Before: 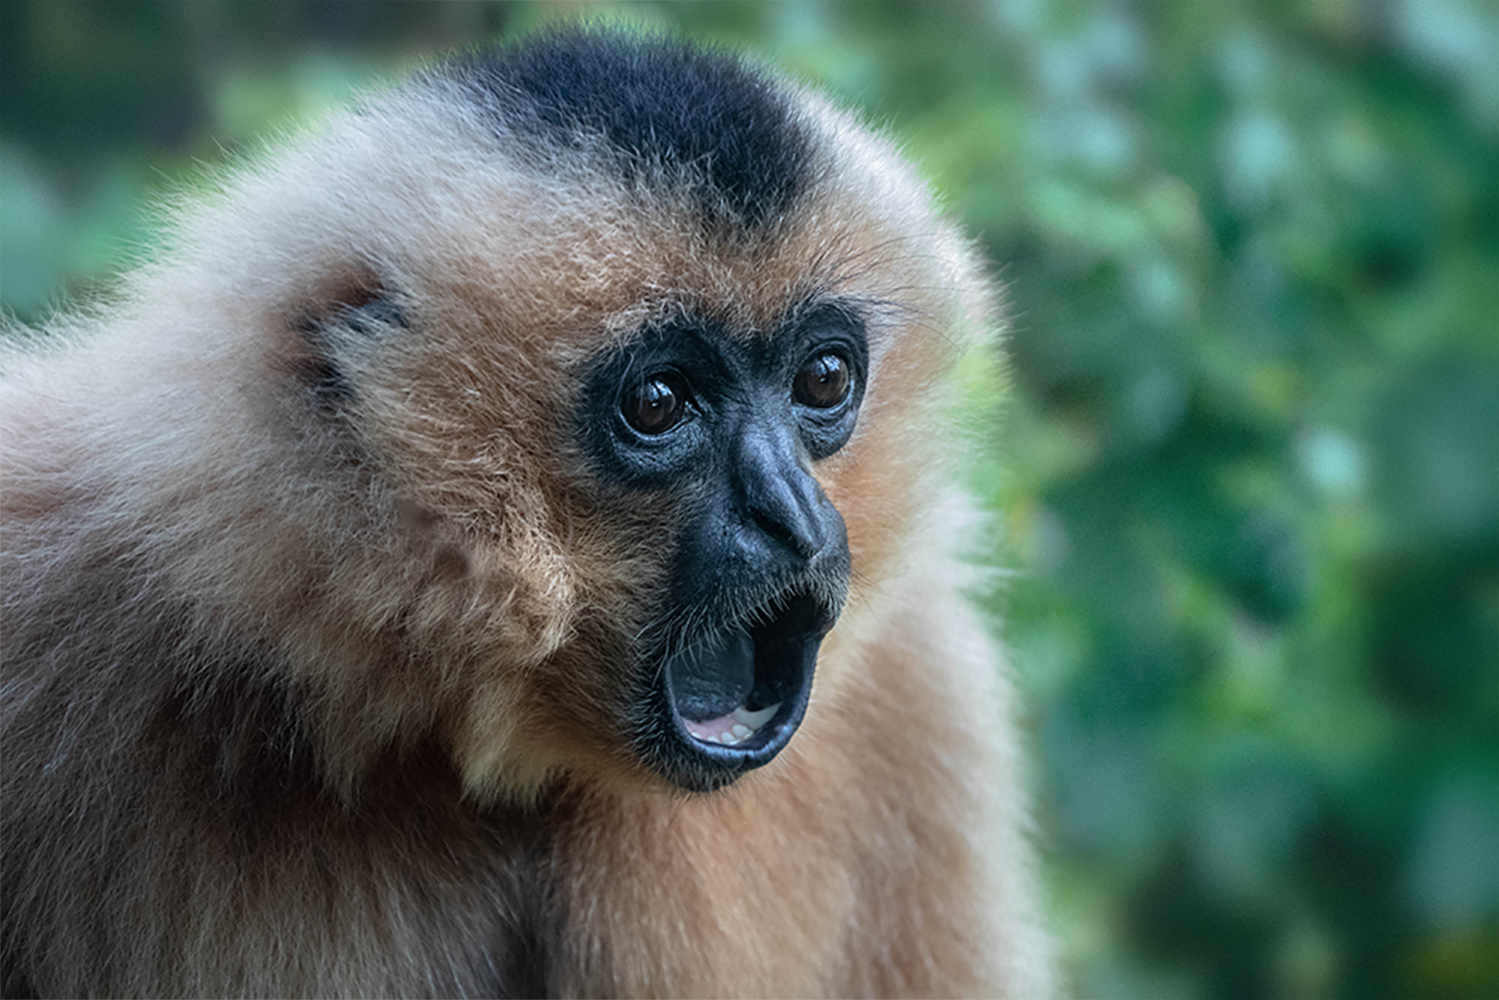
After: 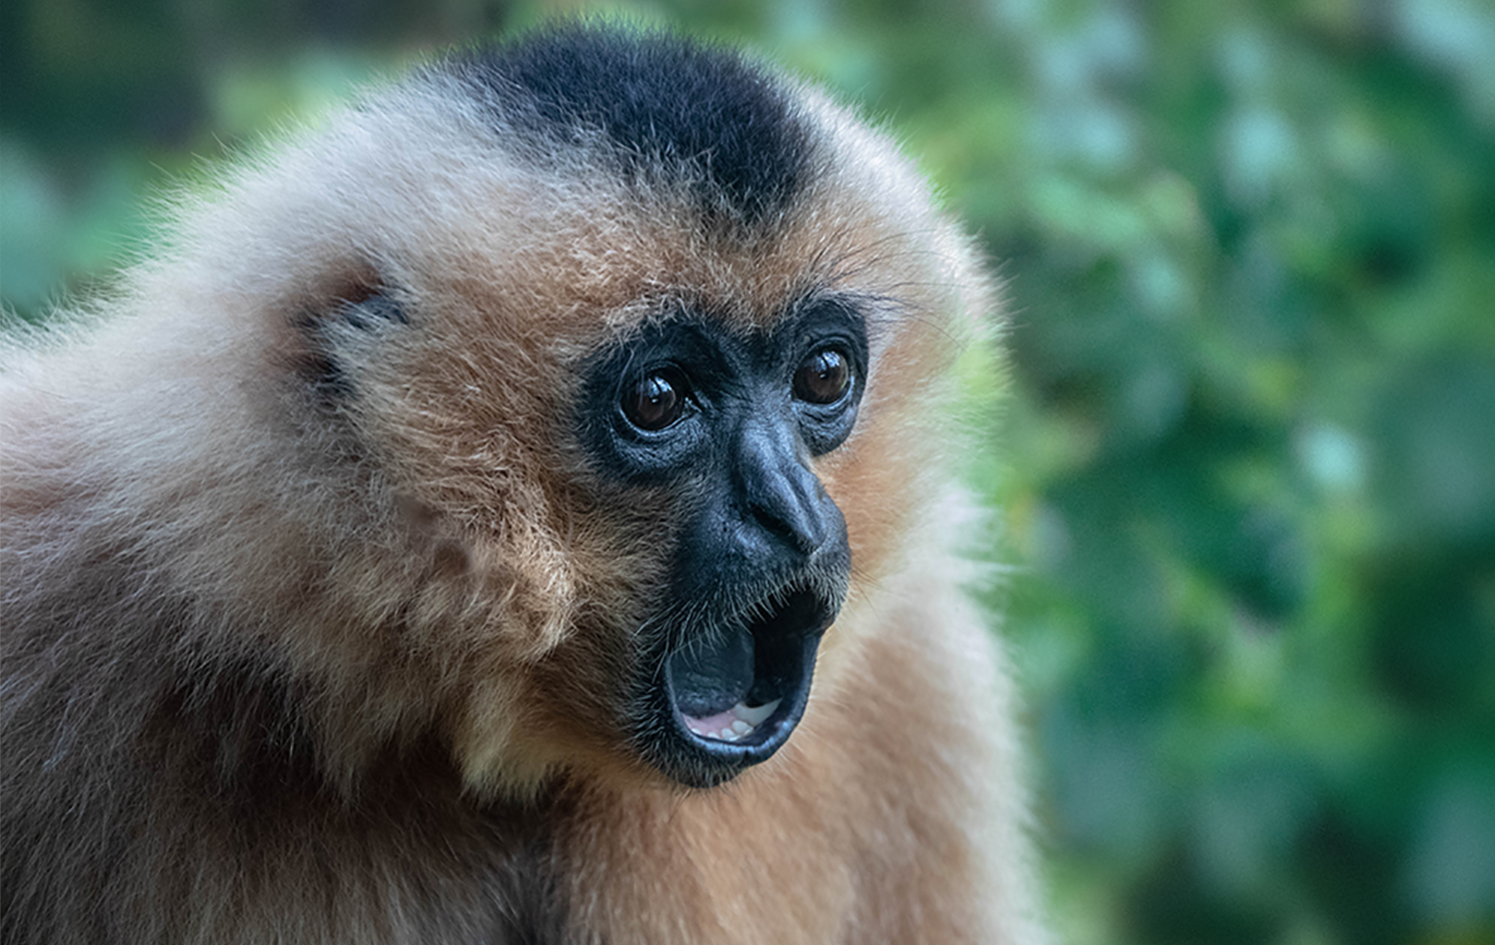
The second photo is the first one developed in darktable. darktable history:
crop: top 0.438%, right 0.259%, bottom 5.024%
